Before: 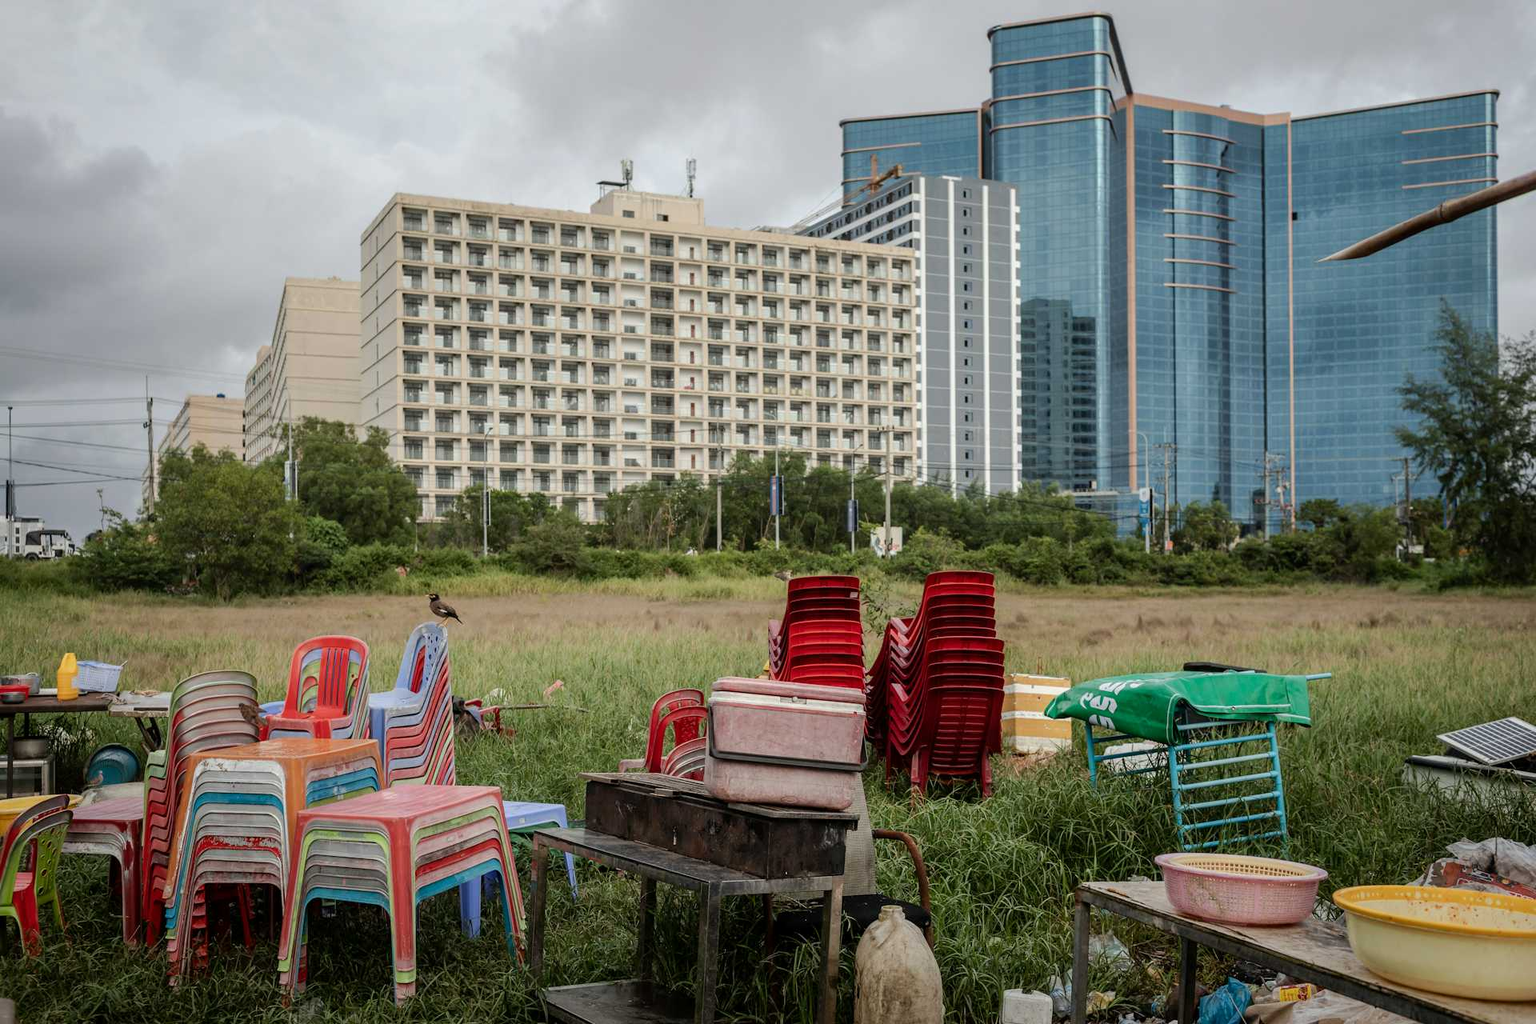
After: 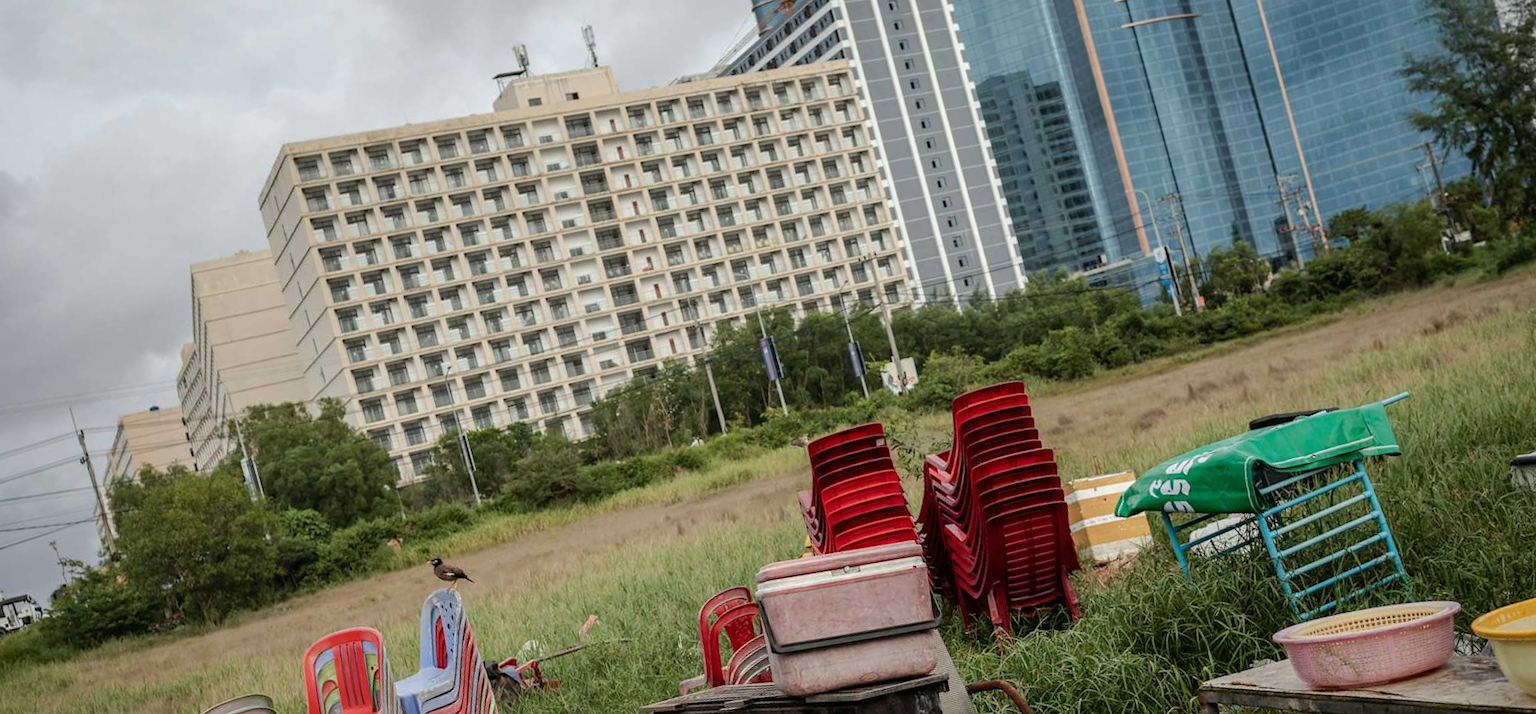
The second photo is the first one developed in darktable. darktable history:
rotate and perspective: rotation -14.8°, crop left 0.1, crop right 0.903, crop top 0.25, crop bottom 0.748
crop and rotate: top 0%, bottom 5.097%
exposure: compensate highlight preservation false
